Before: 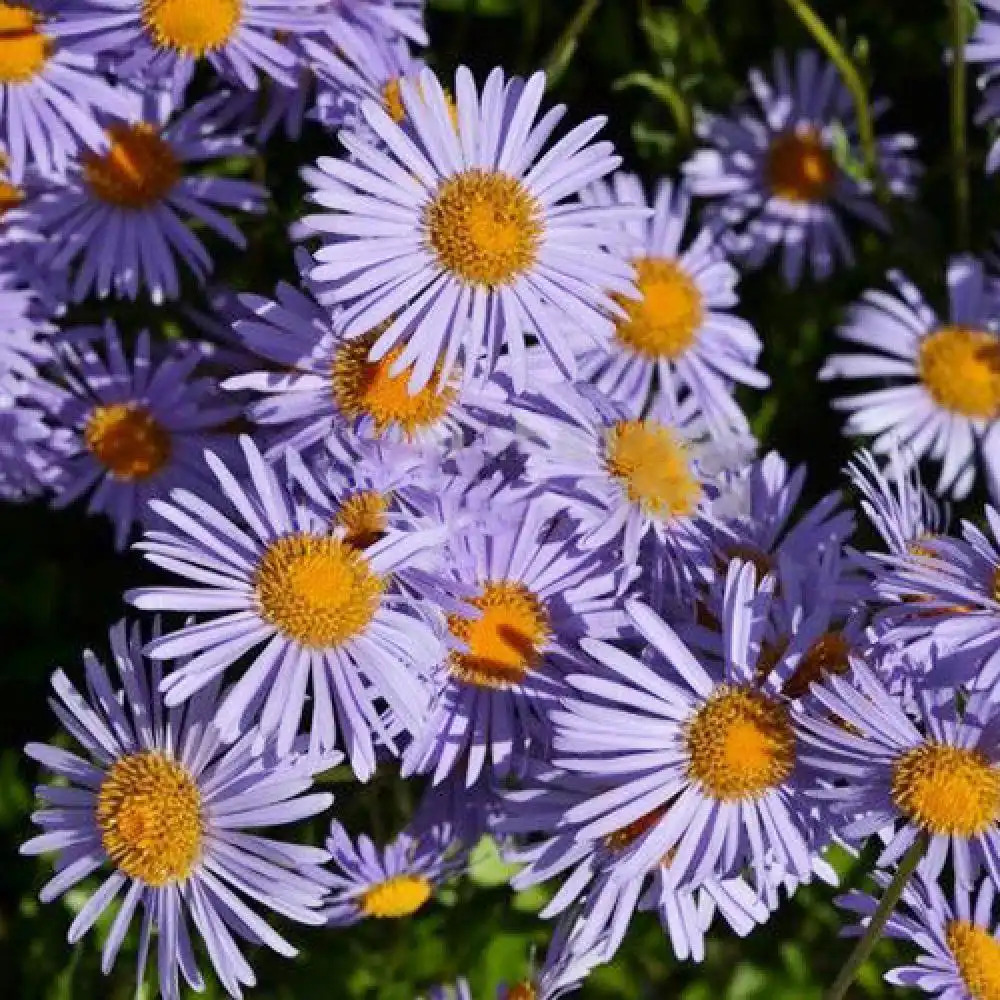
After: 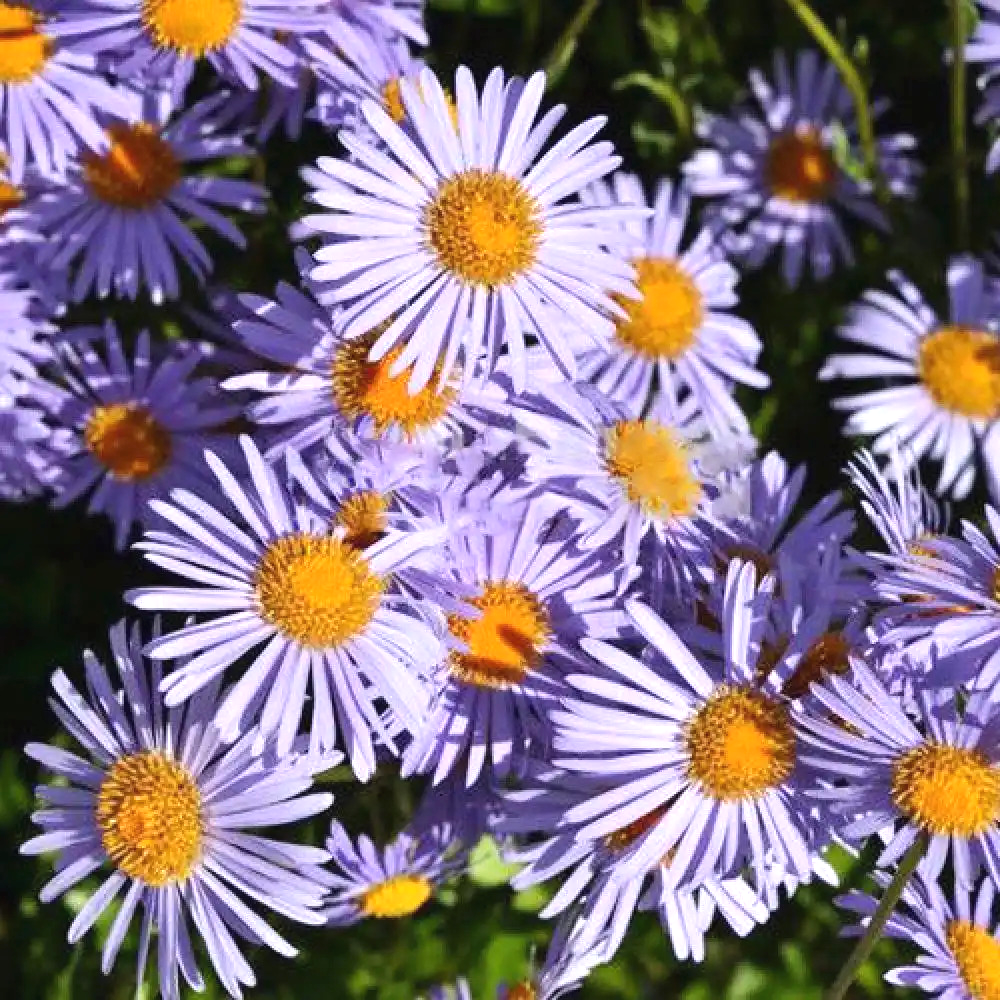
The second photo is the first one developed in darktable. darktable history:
exposure: black level correction -0.002, exposure 0.53 EV, compensate highlight preservation false
